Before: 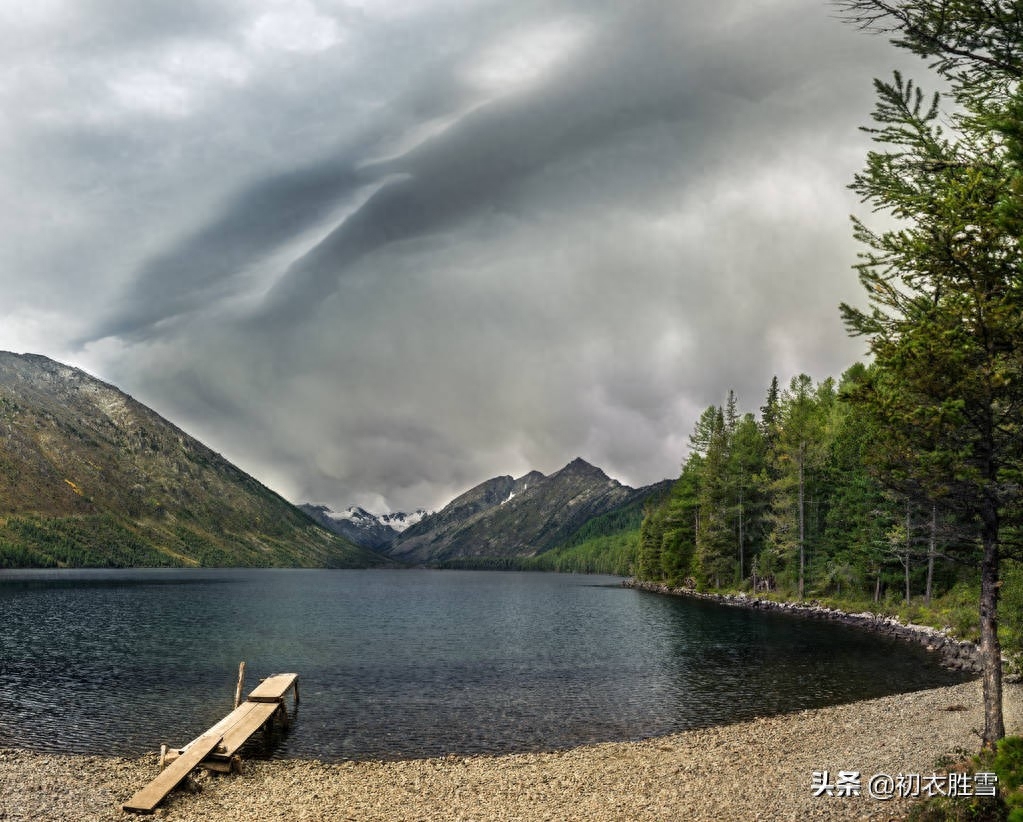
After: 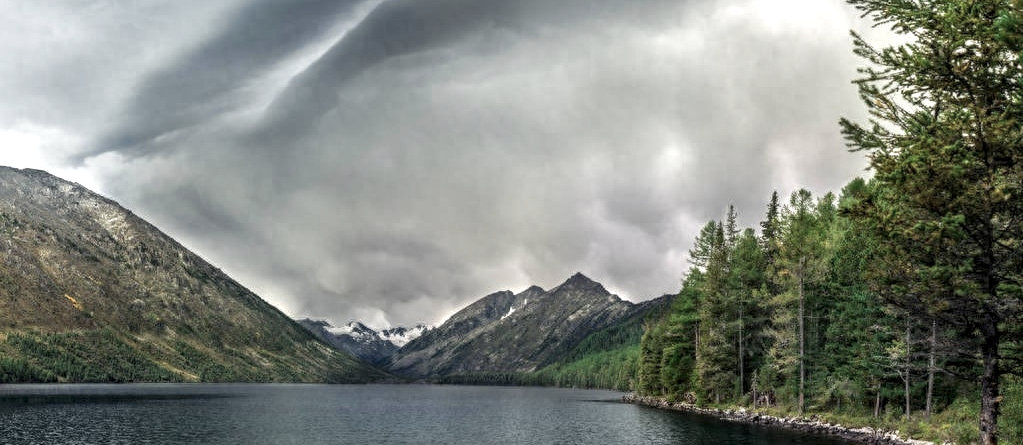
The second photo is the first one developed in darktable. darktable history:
exposure: black level correction 0.001, exposure 0.498 EV, compensate highlight preservation false
crop and rotate: top 22.626%, bottom 23.162%
local contrast: on, module defaults
color zones: curves: ch0 [(0, 0.5) (0.125, 0.4) (0.25, 0.5) (0.375, 0.4) (0.5, 0.4) (0.625, 0.35) (0.75, 0.35) (0.875, 0.5)]; ch1 [(0, 0.35) (0.125, 0.45) (0.25, 0.35) (0.375, 0.35) (0.5, 0.35) (0.625, 0.35) (0.75, 0.45) (0.875, 0.35)]; ch2 [(0, 0.6) (0.125, 0.5) (0.25, 0.5) (0.375, 0.6) (0.5, 0.6) (0.625, 0.5) (0.75, 0.5) (0.875, 0.5)]
